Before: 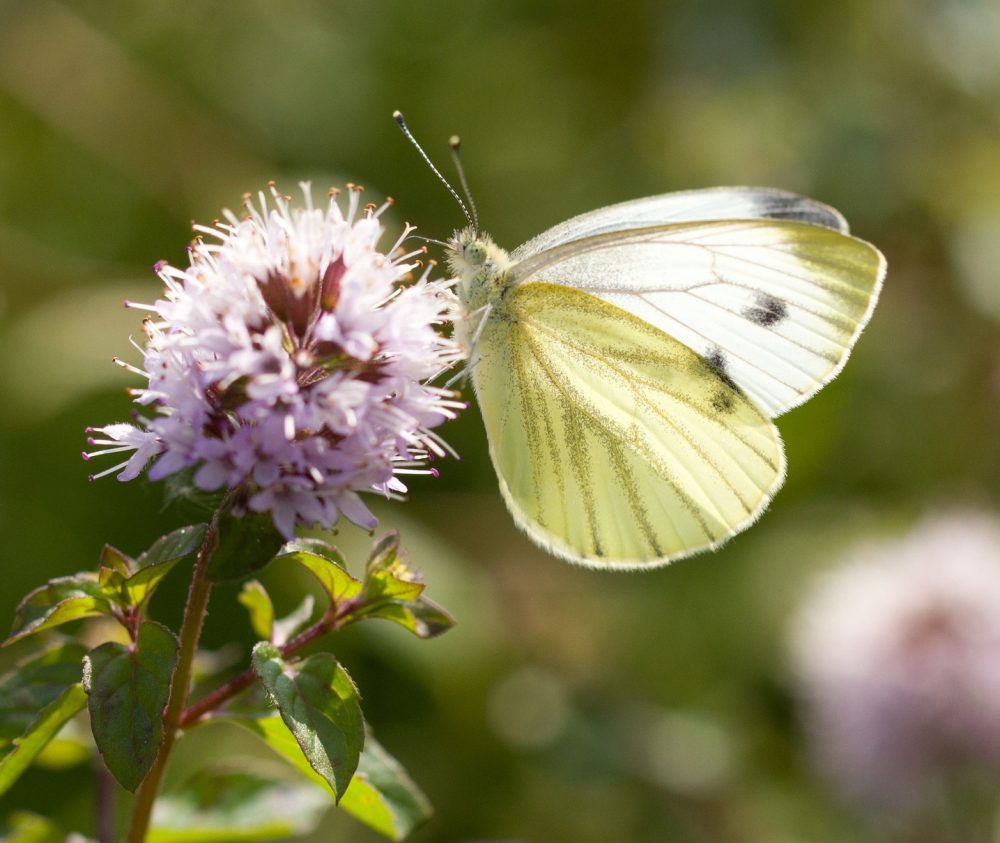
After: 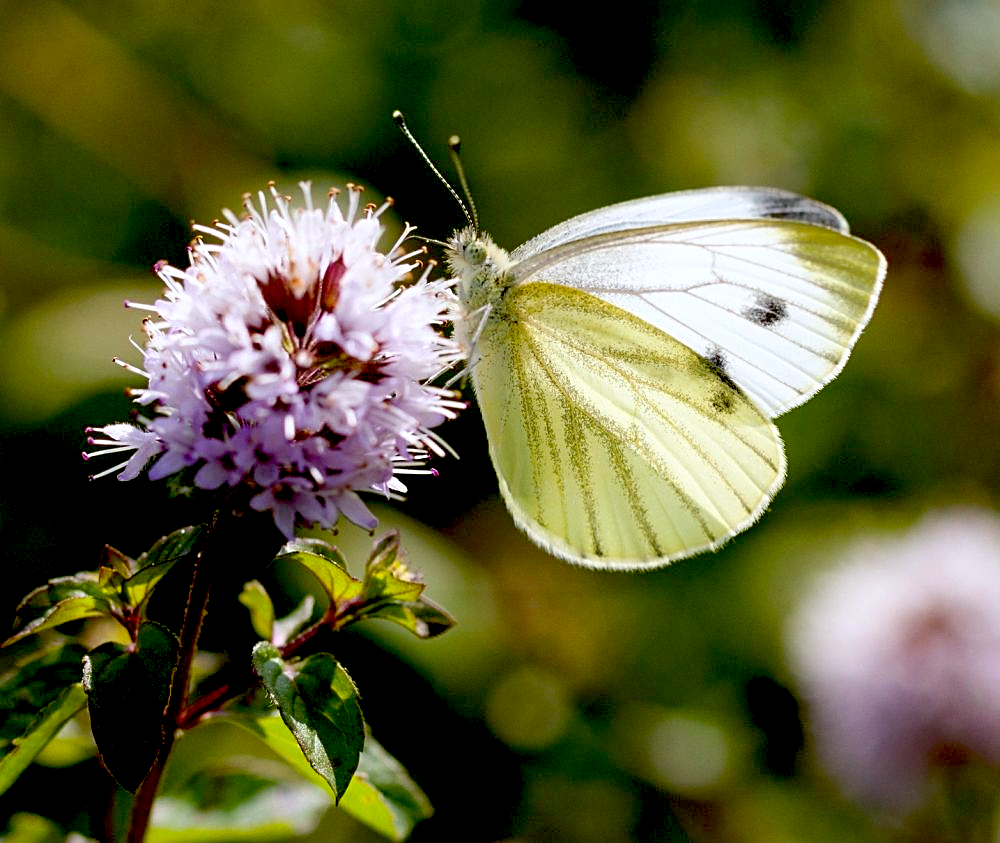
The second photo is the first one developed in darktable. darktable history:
sharpen: on, module defaults
exposure: black level correction 0.056, compensate highlight preservation false
color calibration: illuminant as shot in camera, x 0.358, y 0.373, temperature 4628.91 K
white balance: emerald 1
